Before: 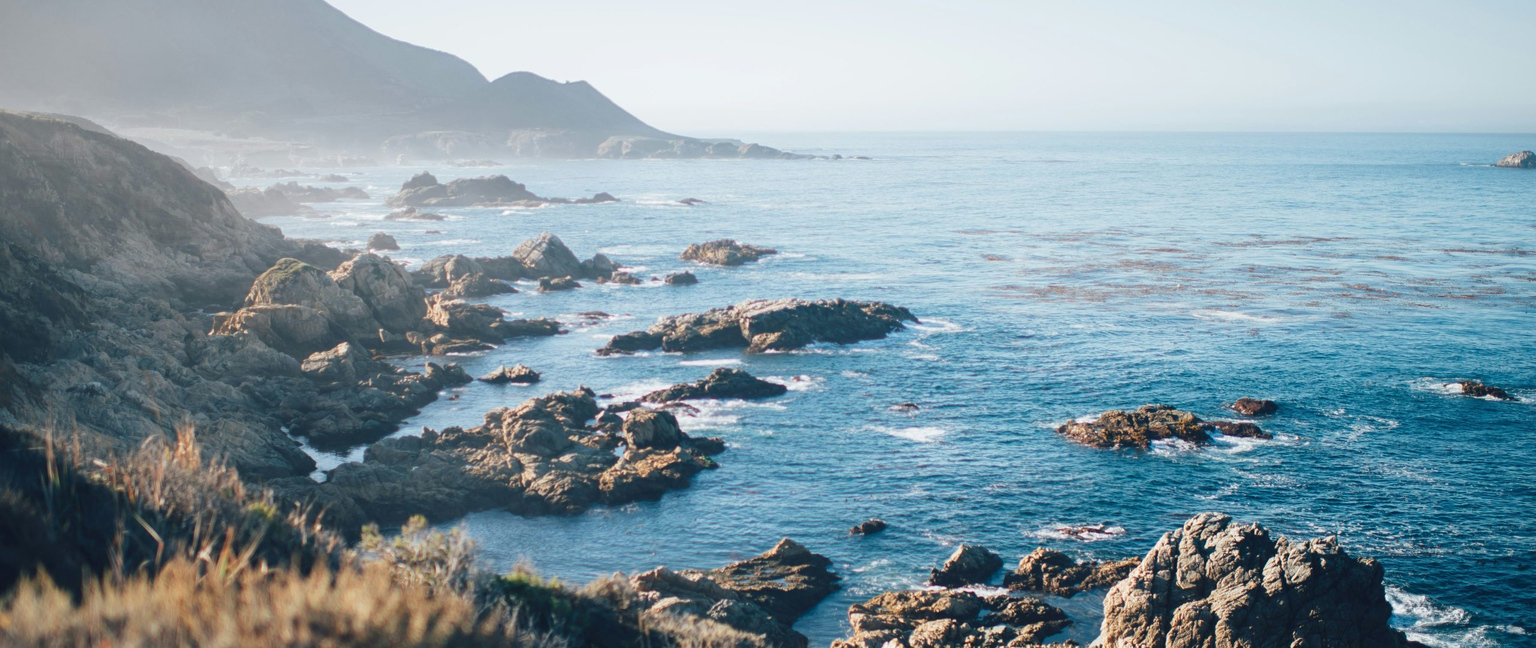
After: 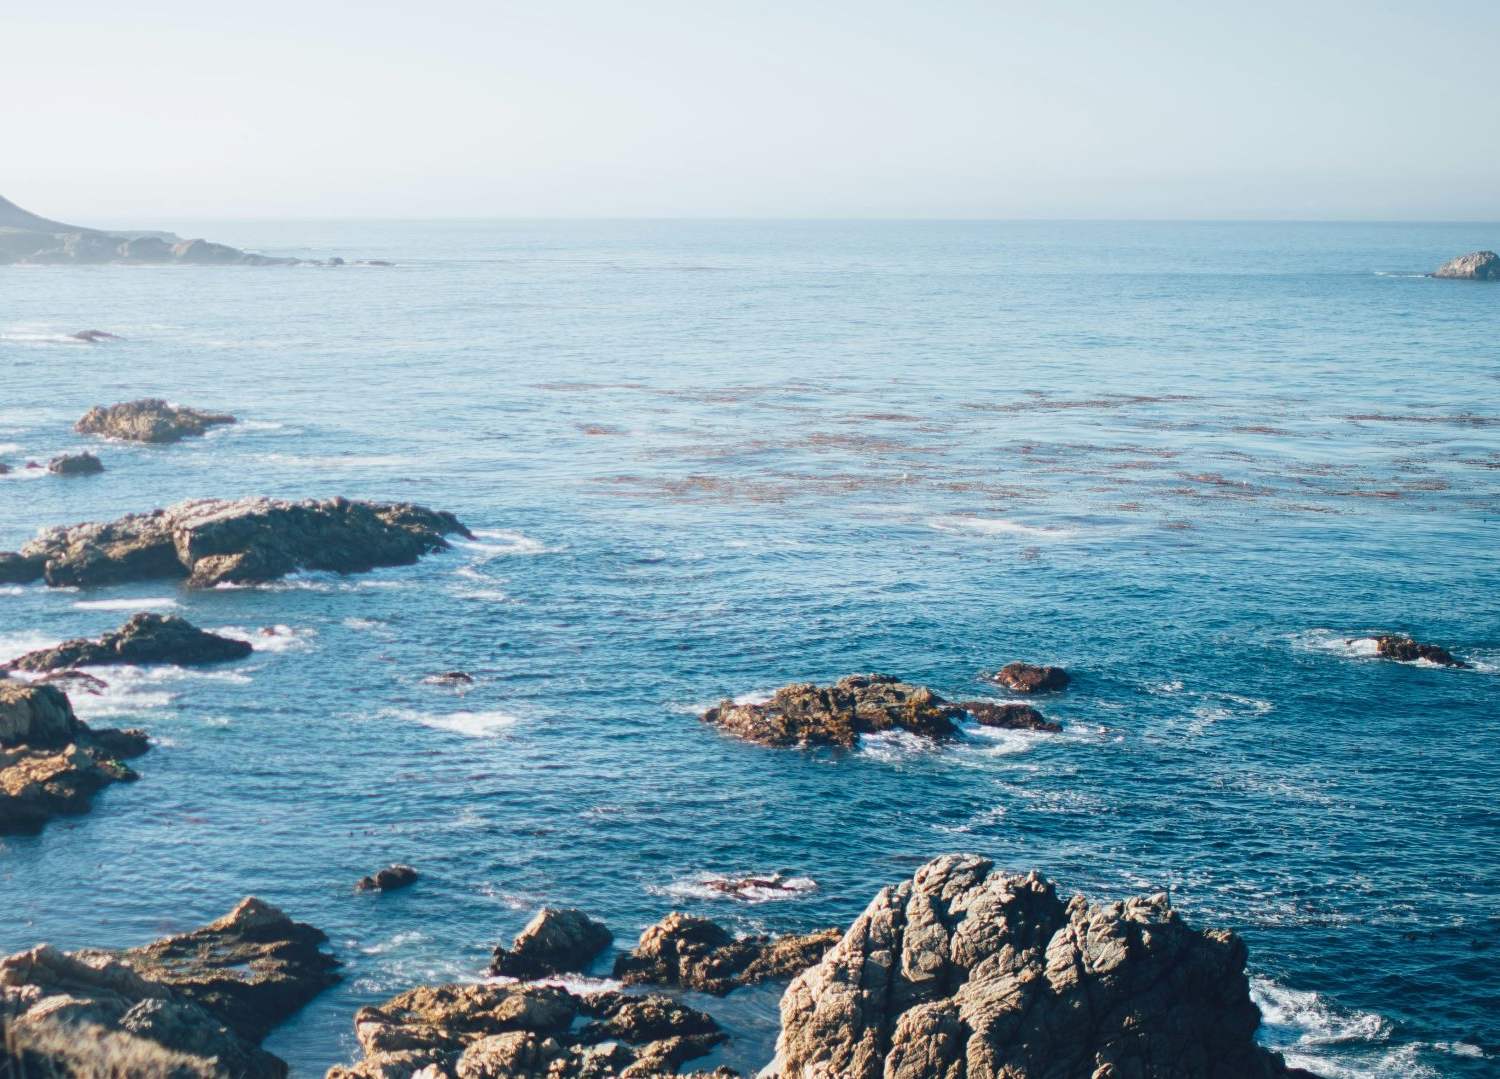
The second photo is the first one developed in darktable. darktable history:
crop: left 41.382%
